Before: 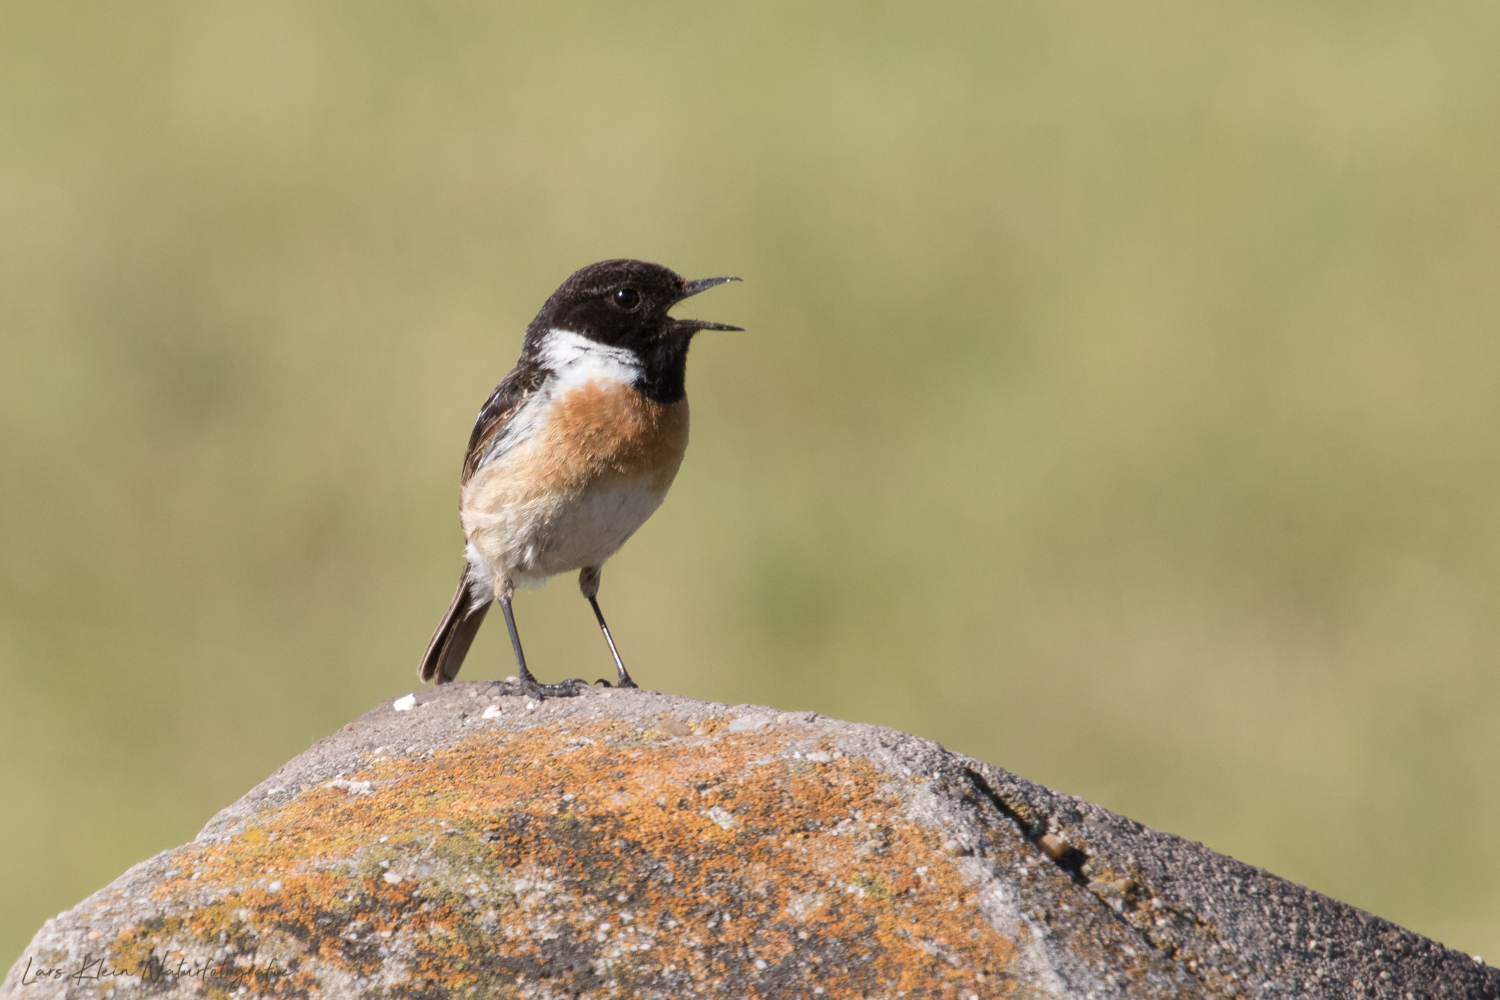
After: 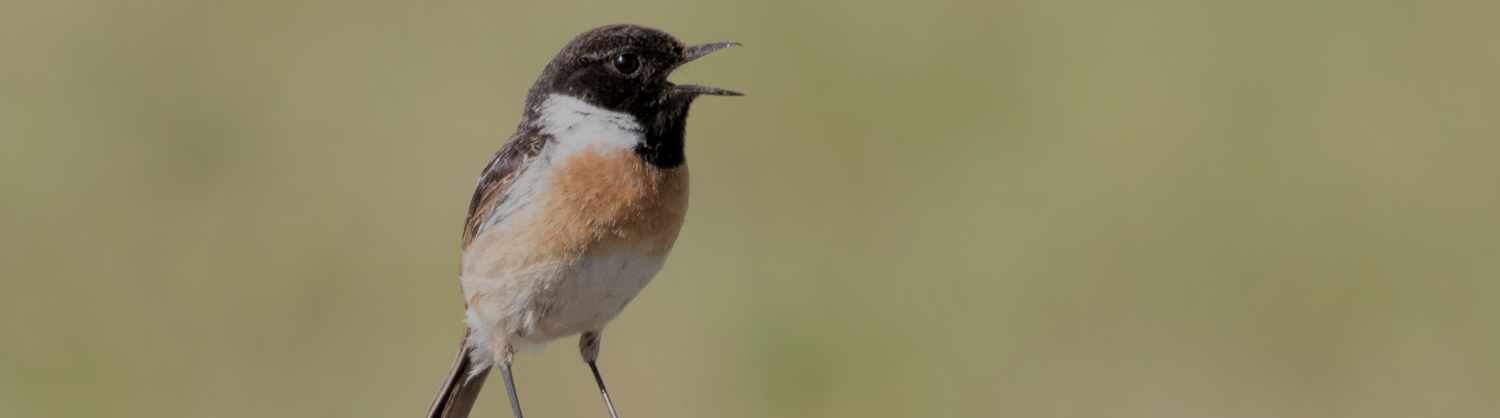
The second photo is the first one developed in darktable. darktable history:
crop and rotate: top 23.536%, bottom 34.578%
filmic rgb: black relative exposure -7.01 EV, white relative exposure 5.95 EV, threshold 3.02 EV, target black luminance 0%, hardness 2.77, latitude 61.28%, contrast 0.692, highlights saturation mix 10.82%, shadows ↔ highlights balance -0.122%, enable highlight reconstruction true
